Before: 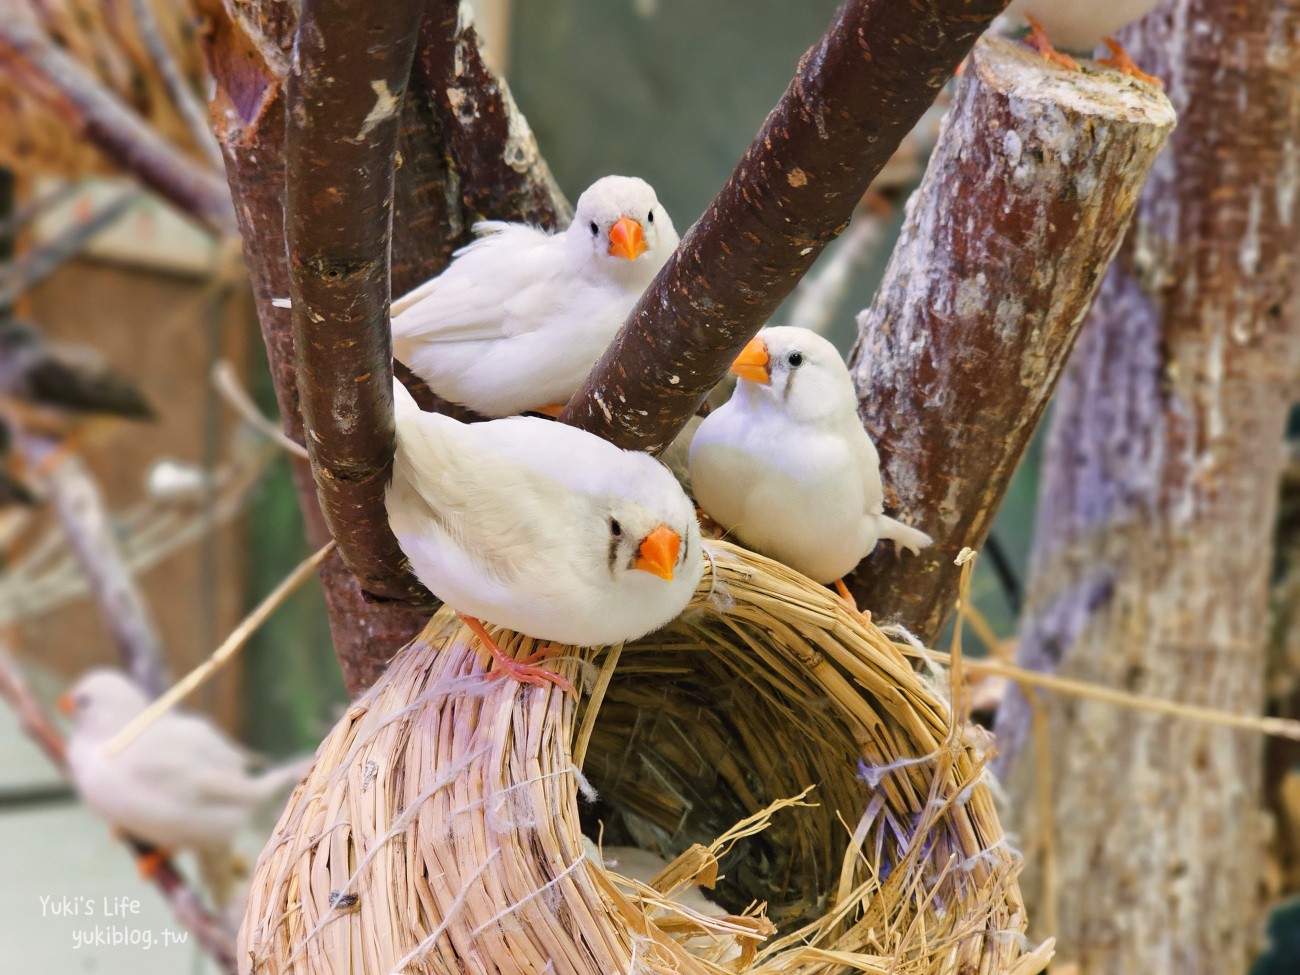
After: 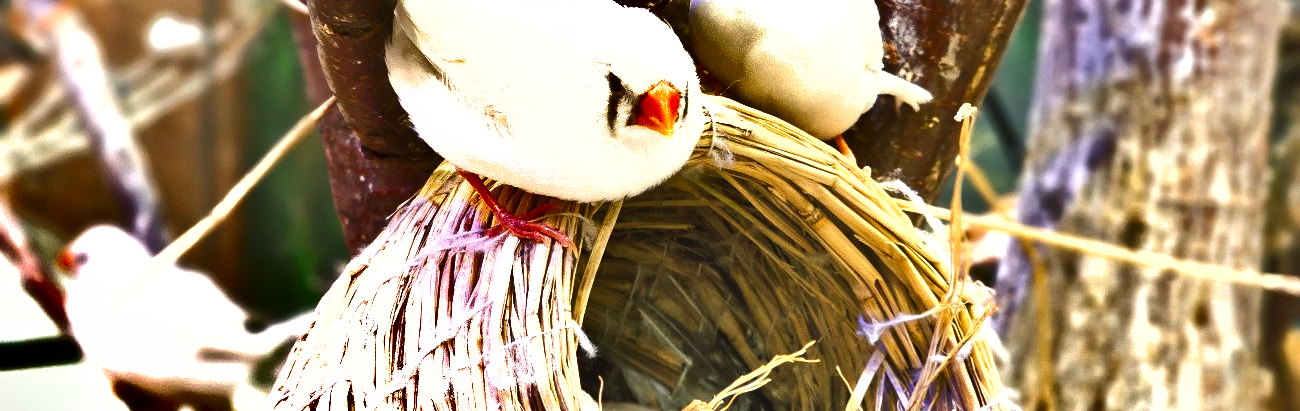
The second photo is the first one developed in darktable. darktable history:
exposure: black level correction 0, exposure 1.2 EV, compensate exposure bias true, compensate highlight preservation false
crop: top 45.551%, bottom 12.262%
shadows and highlights: shadows 19.13, highlights -83.41, soften with gaussian
